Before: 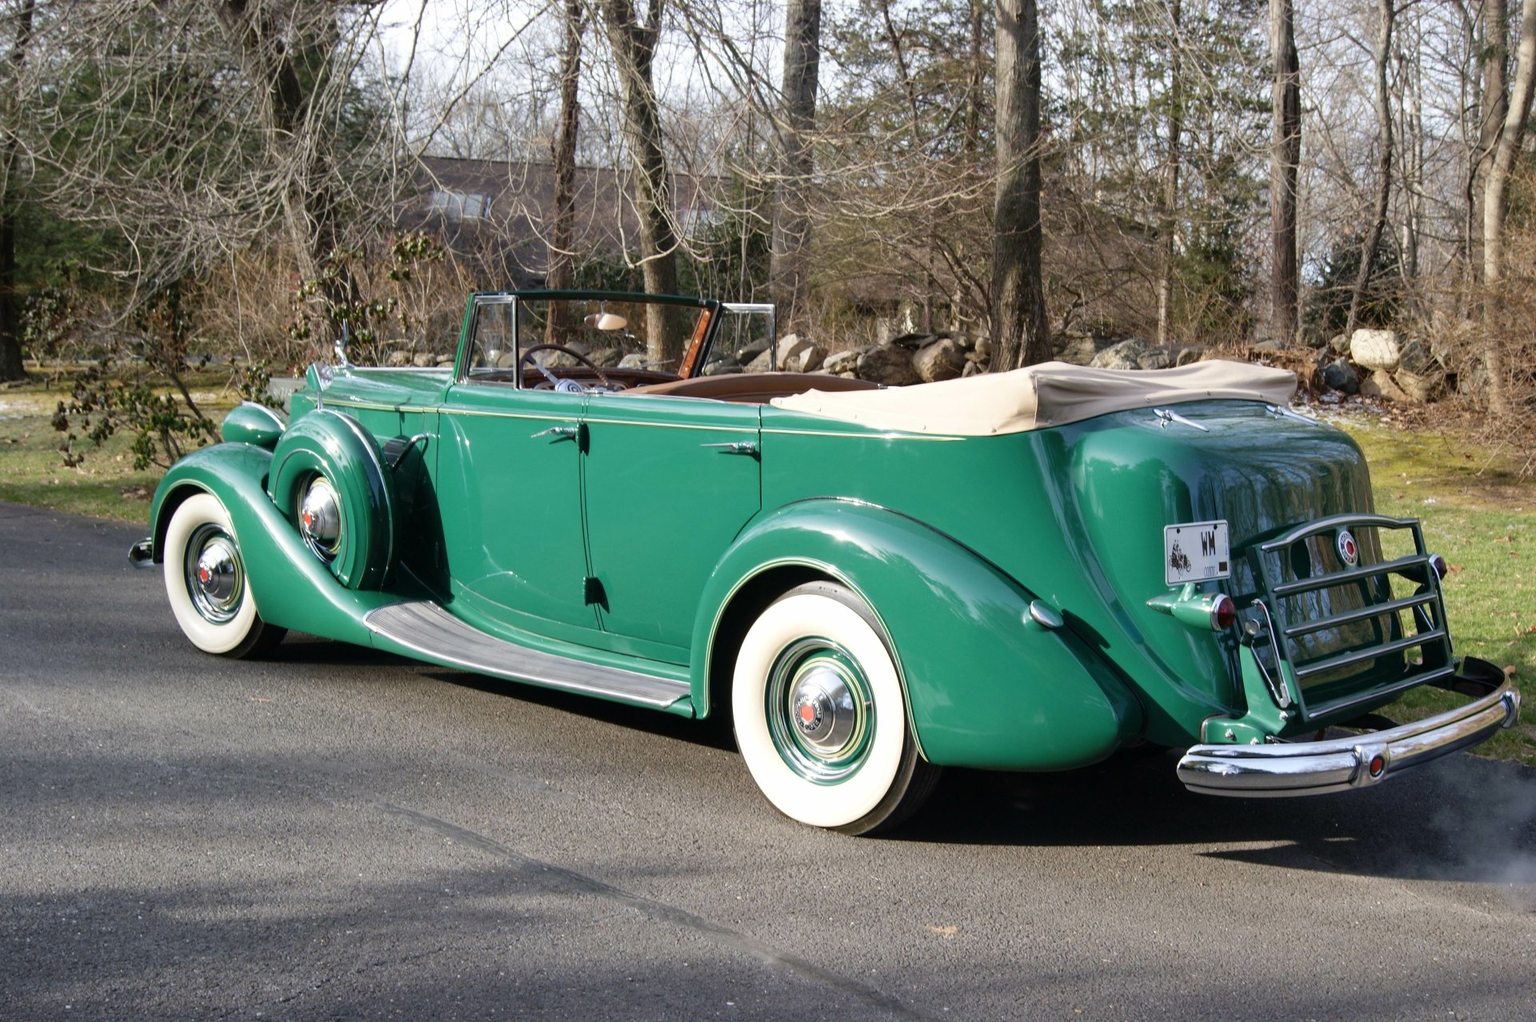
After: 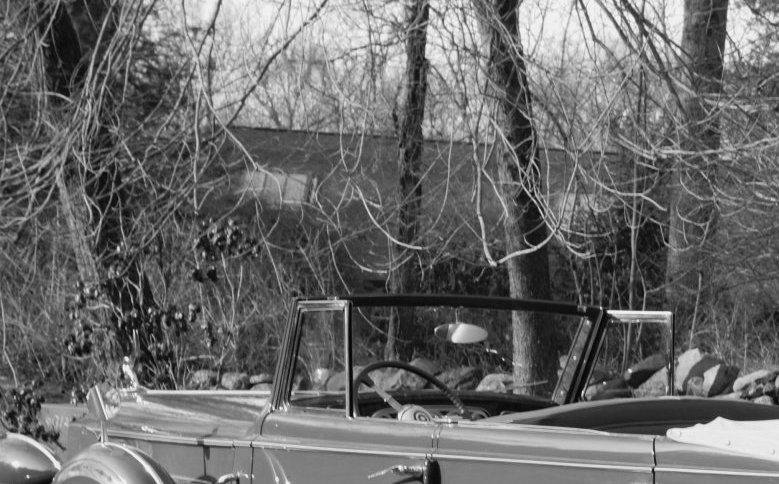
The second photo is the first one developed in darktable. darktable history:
color calibration: output gray [0.246, 0.254, 0.501, 0], gray › normalize channels true, illuminant same as pipeline (D50), adaptation XYZ, x 0.346, y 0.359, gamut compression 0
white balance: emerald 1
crop: left 15.452%, top 5.459%, right 43.956%, bottom 56.62%
tone curve: curves: ch0 [(0, 0) (0.003, 0.014) (0.011, 0.014) (0.025, 0.022) (0.044, 0.041) (0.069, 0.063) (0.1, 0.086) (0.136, 0.118) (0.177, 0.161) (0.224, 0.211) (0.277, 0.262) (0.335, 0.323) (0.399, 0.384) (0.468, 0.459) (0.543, 0.54) (0.623, 0.624) (0.709, 0.711) (0.801, 0.796) (0.898, 0.879) (1, 1)], preserve colors none
exposure: compensate highlight preservation false
